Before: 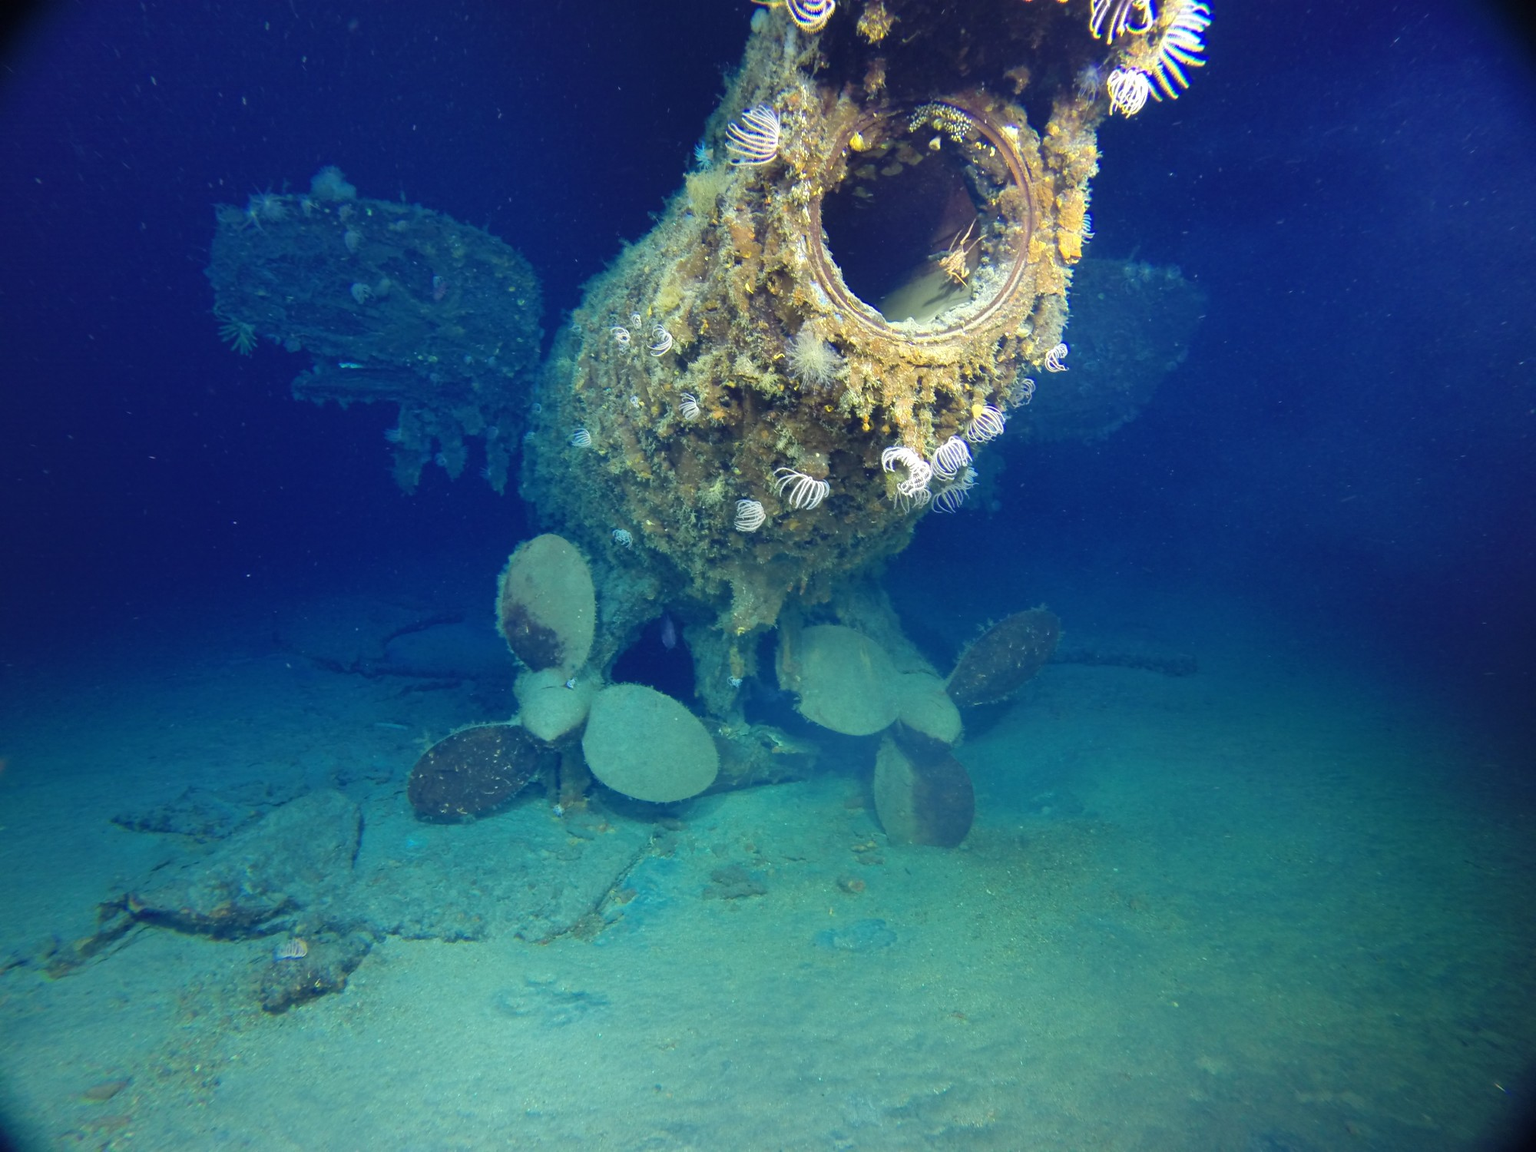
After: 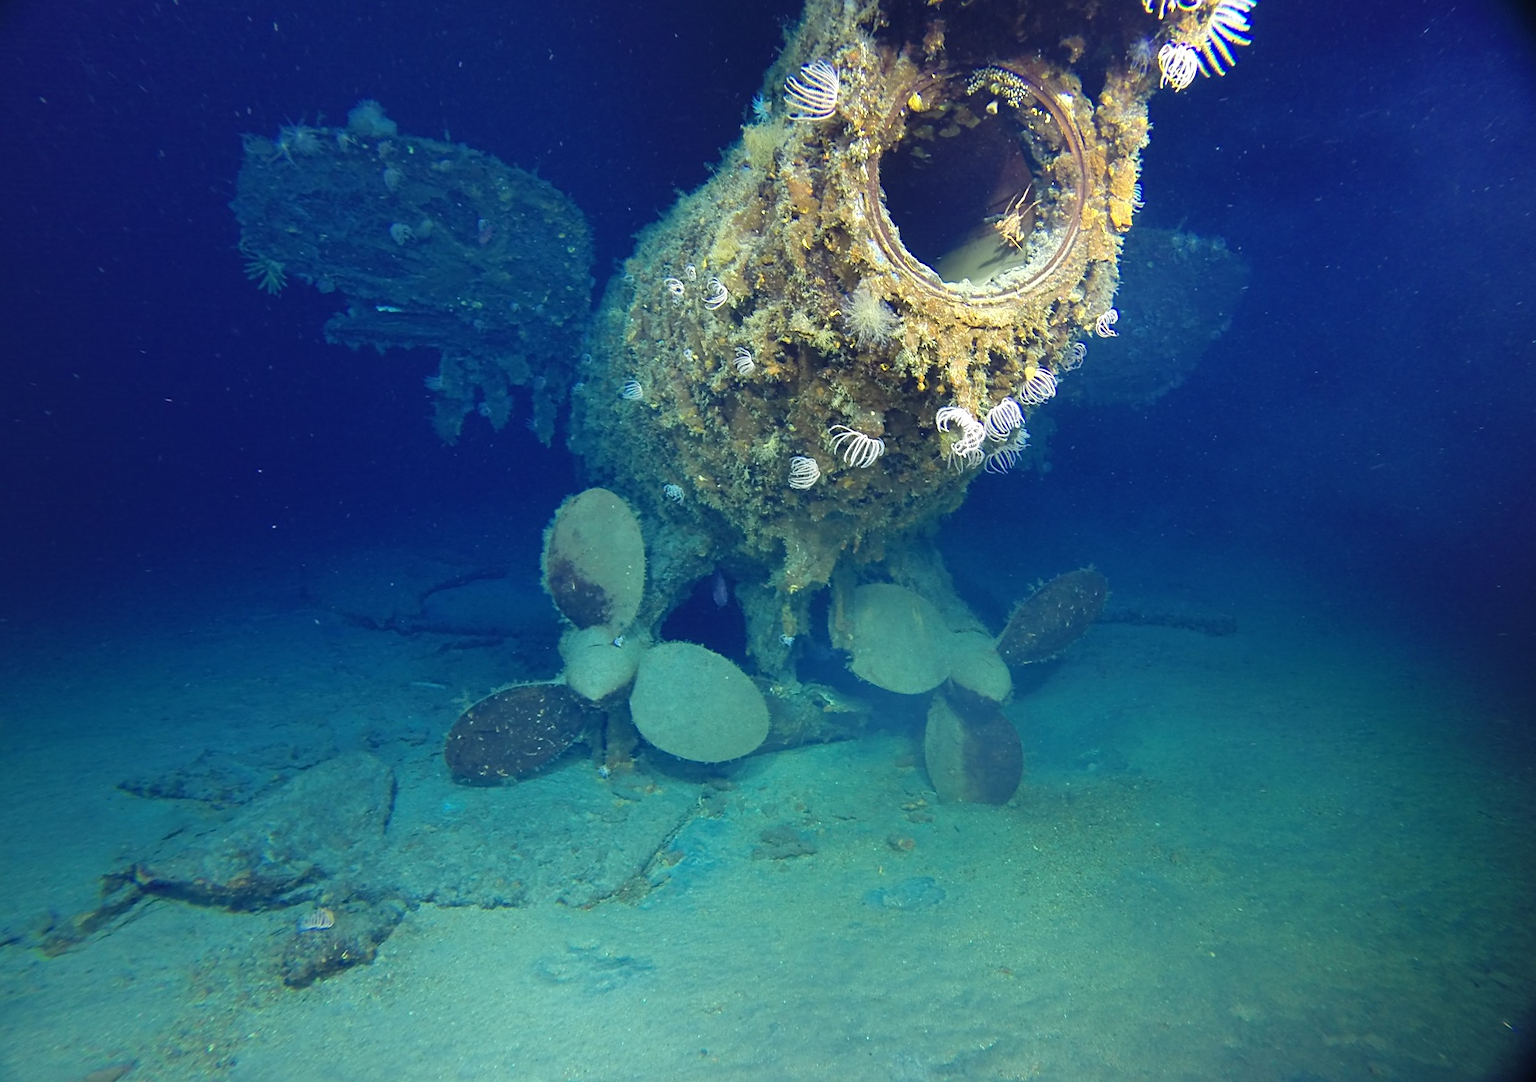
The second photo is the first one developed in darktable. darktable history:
rotate and perspective: rotation 0.679°, lens shift (horizontal) 0.136, crop left 0.009, crop right 0.991, crop top 0.078, crop bottom 0.95
sharpen: on, module defaults
white balance: emerald 1
